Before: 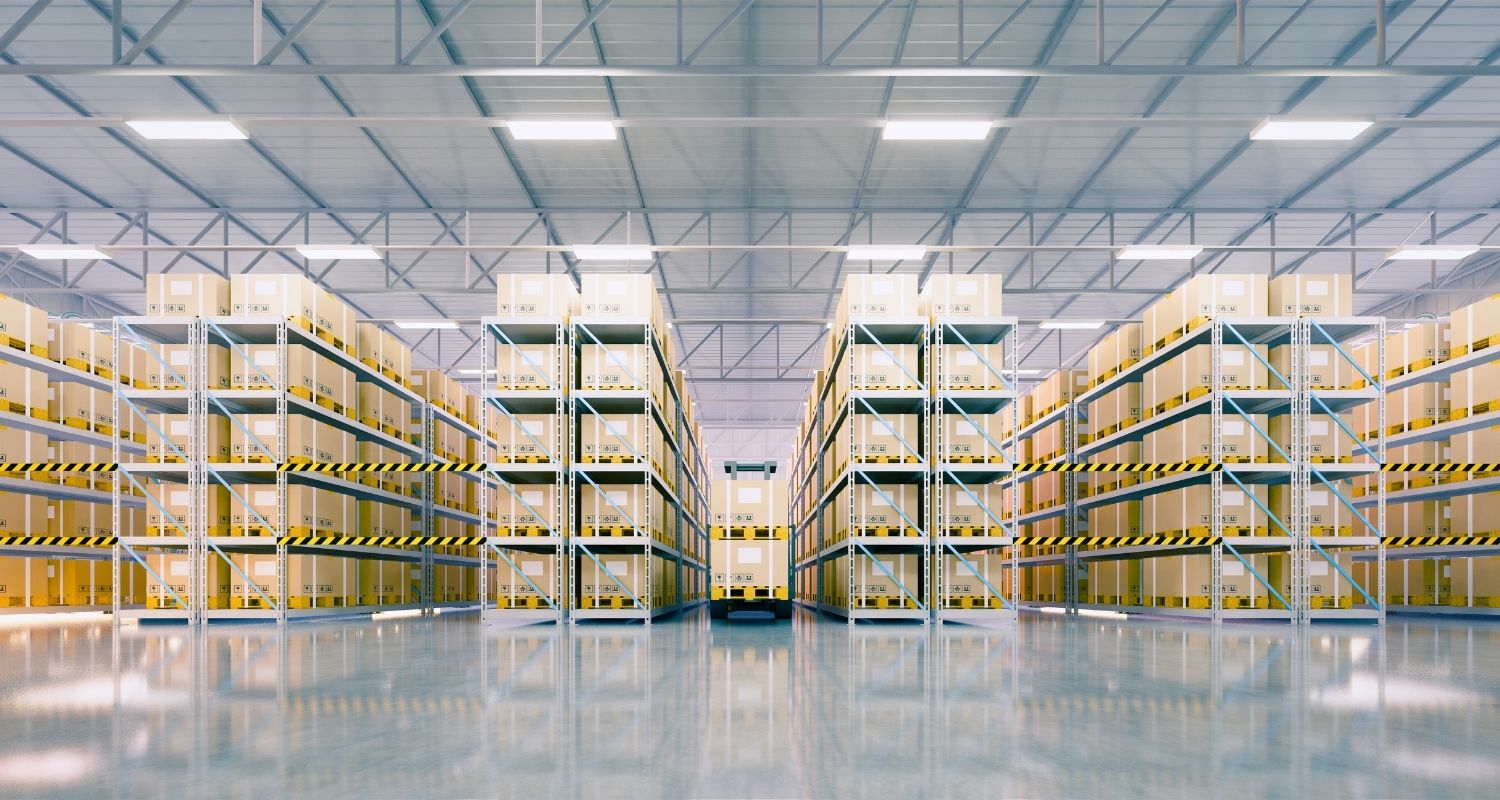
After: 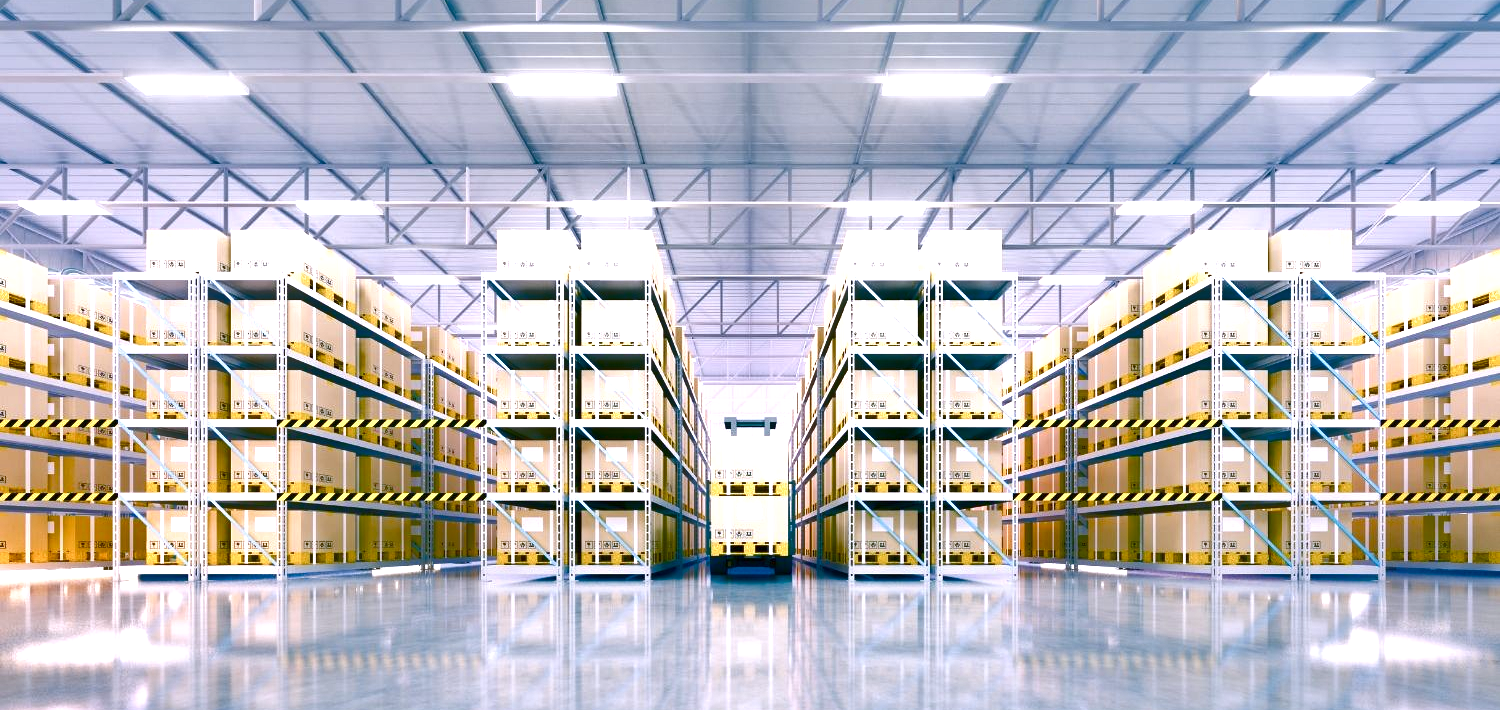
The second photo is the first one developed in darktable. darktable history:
color balance rgb: perceptual saturation grading › global saturation 20%, perceptual saturation grading › highlights -50%, perceptual saturation grading › shadows 30%, perceptual brilliance grading › global brilliance 10%, perceptual brilliance grading › shadows 15%
white balance: red 1.004, blue 1.096
crop and rotate: top 5.609%, bottom 5.609%
exposure: exposure 0.258 EV, compensate highlight preservation false
shadows and highlights: shadows 12, white point adjustment 1.2, soften with gaussian
